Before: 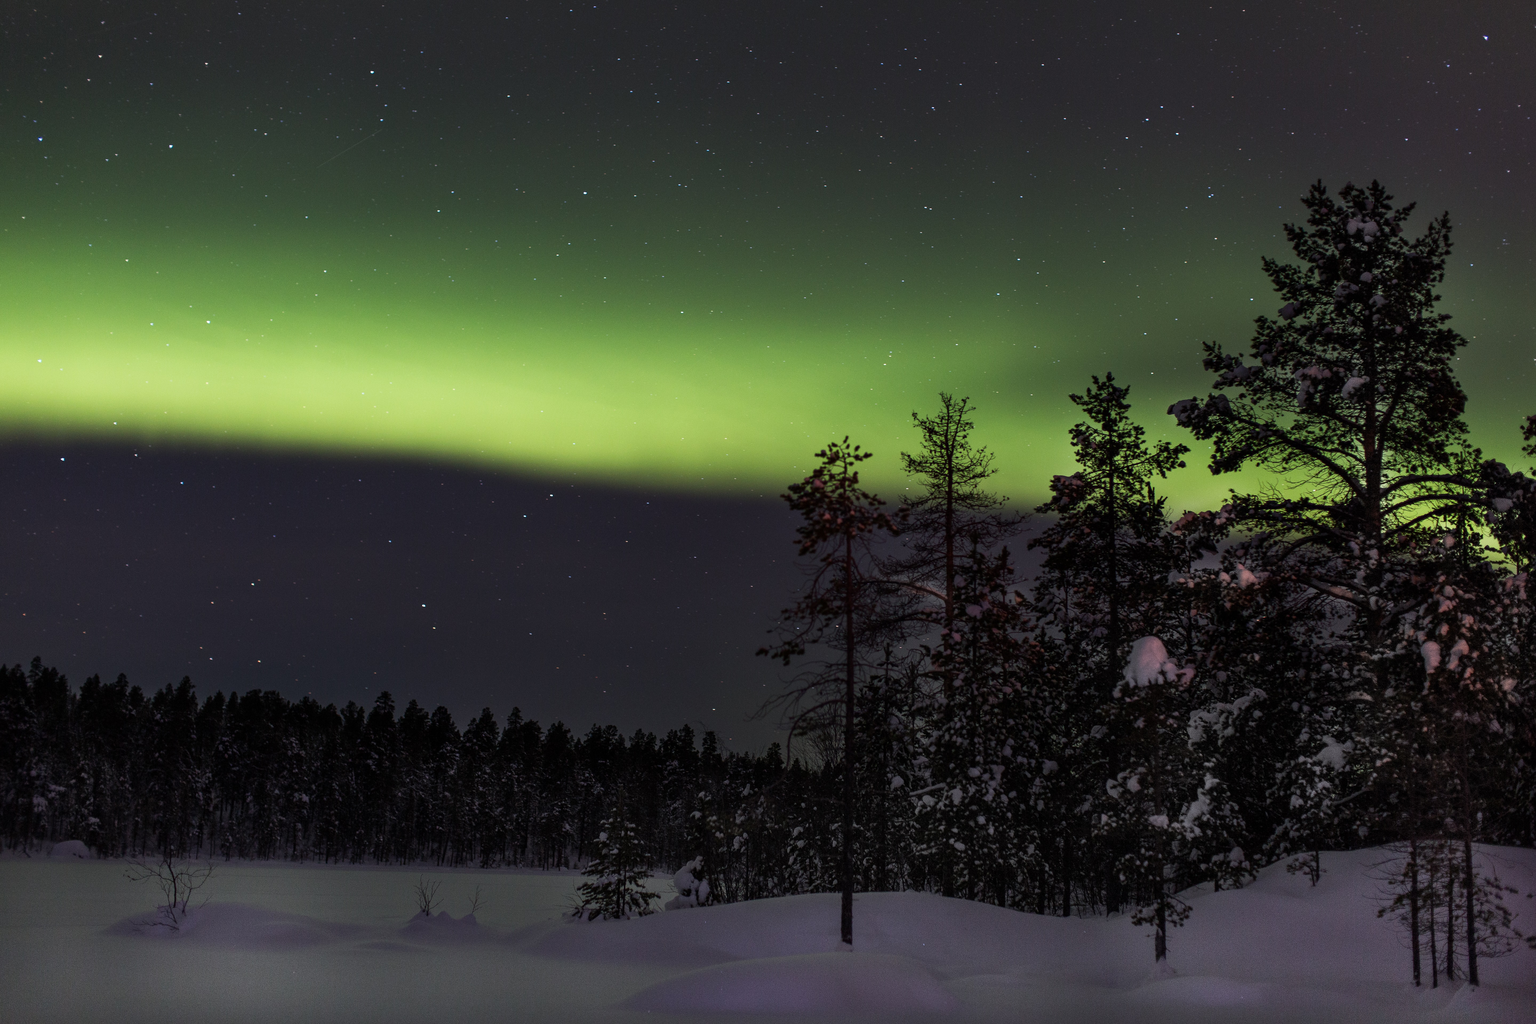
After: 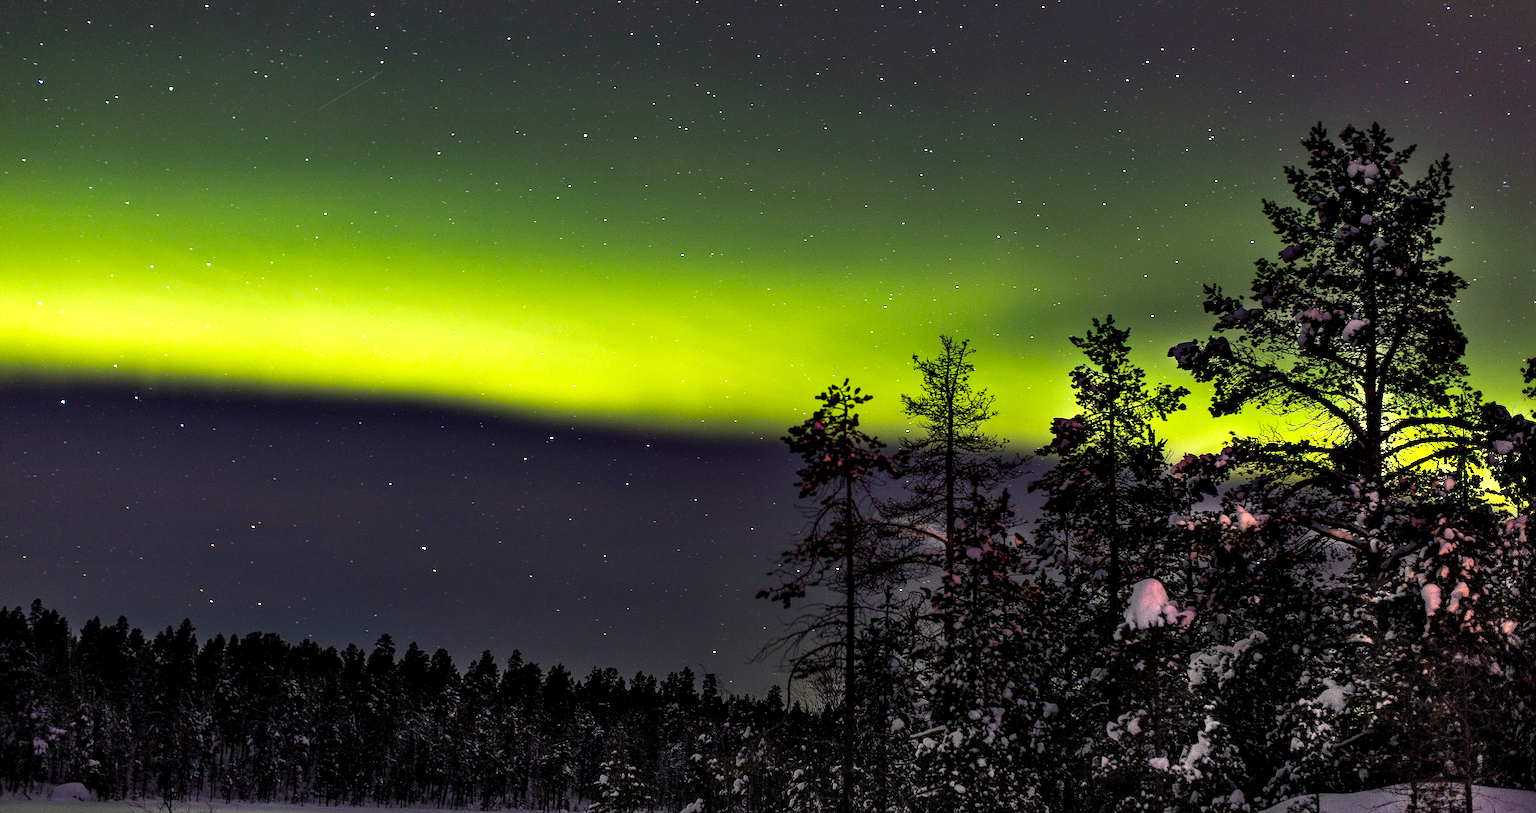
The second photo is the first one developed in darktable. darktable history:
contrast equalizer: octaves 7, y [[0.6 ×6], [0.55 ×6], [0 ×6], [0 ×6], [0 ×6]]
crop and rotate: top 5.67%, bottom 14.924%
sharpen: on, module defaults
color balance rgb: highlights gain › chroma 3.058%, highlights gain › hue 60.28°, perceptual saturation grading › global saturation 31.26%, global vibrance 15.144%
exposure: black level correction 0.001, exposure 0.498 EV, compensate highlight preservation false
